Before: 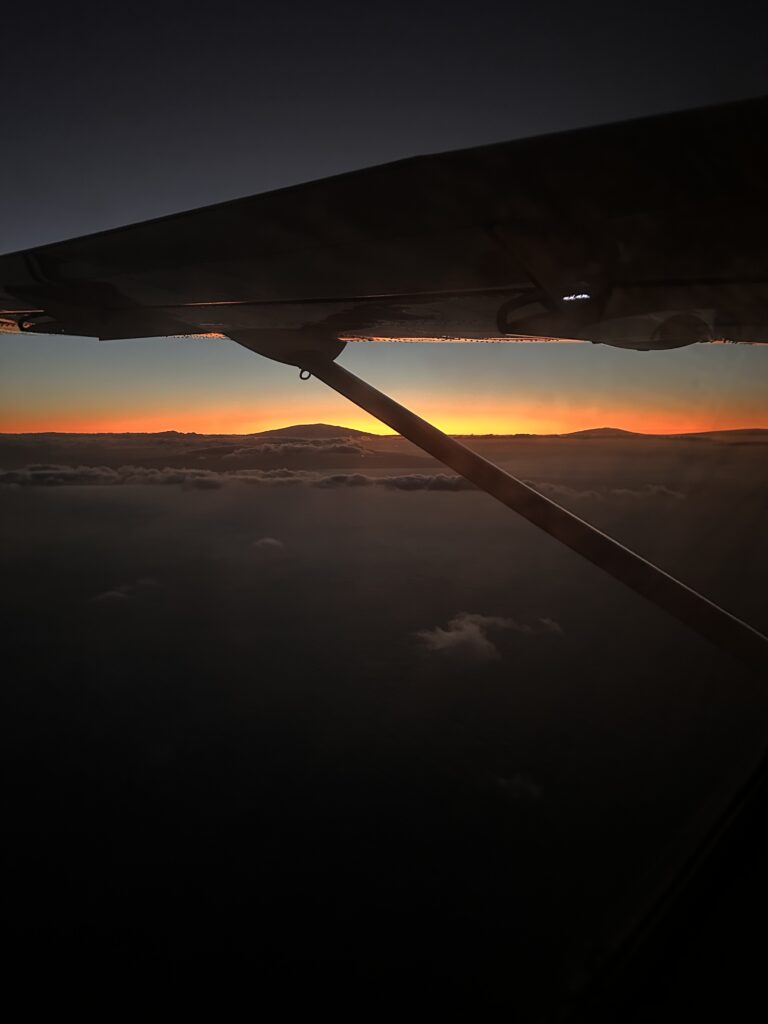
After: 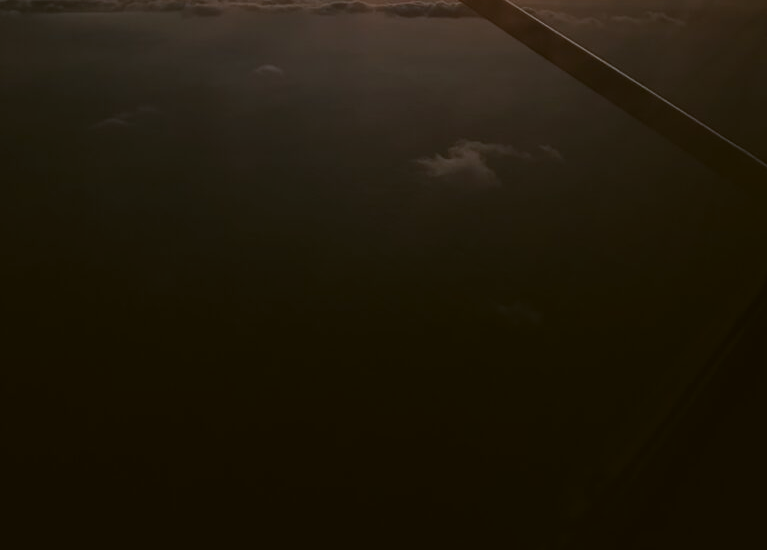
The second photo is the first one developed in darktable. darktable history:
color balance: lift [1.004, 1.002, 1.002, 0.998], gamma [1, 1.007, 1.002, 0.993], gain [1, 0.977, 1.013, 1.023], contrast -3.64%
crop and rotate: top 46.237%
